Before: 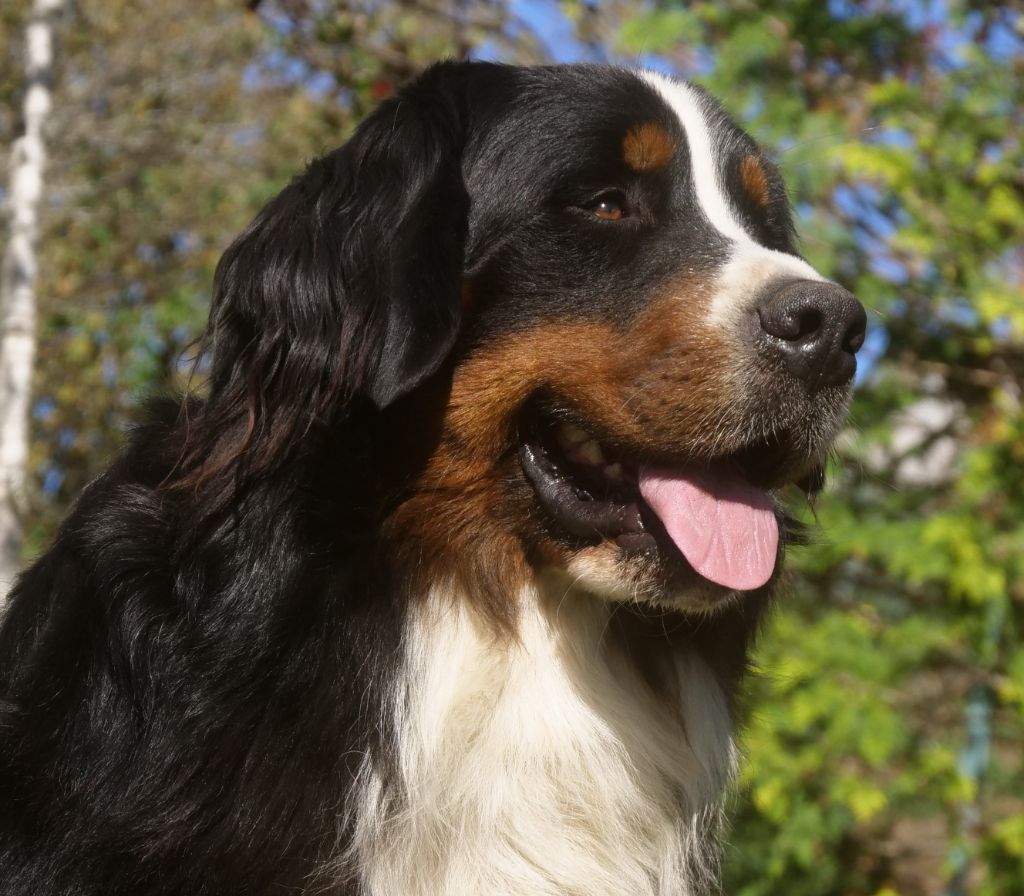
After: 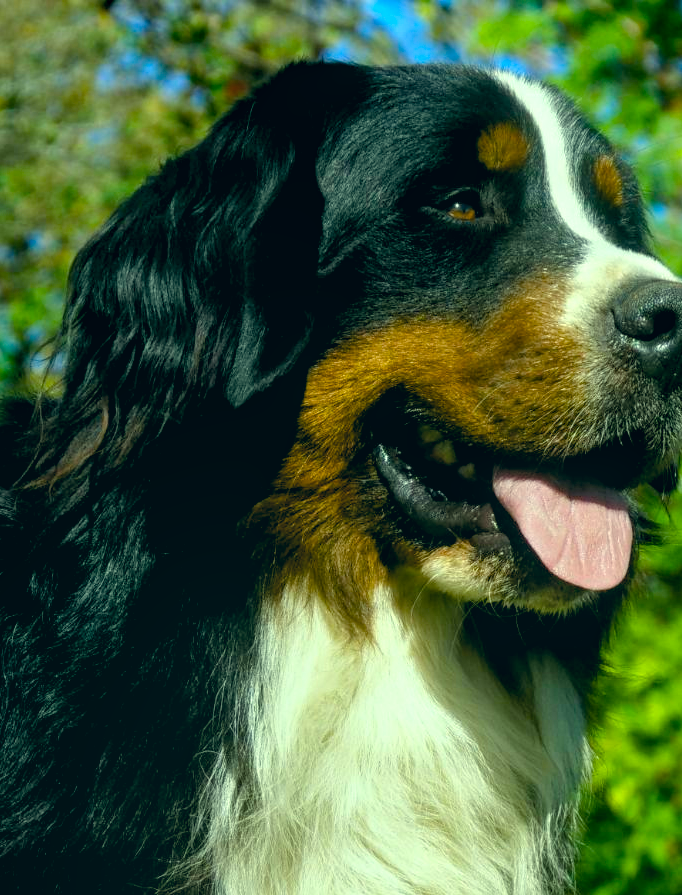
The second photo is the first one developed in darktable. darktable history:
color balance rgb: perceptual saturation grading › global saturation 20%, perceptual saturation grading › highlights -25%, perceptual saturation grading › shadows 25%, global vibrance 50%
rgb levels: levels [[0.01, 0.419, 0.839], [0, 0.5, 1], [0, 0.5, 1]]
color correction: highlights a* -20.08, highlights b* 9.8, shadows a* -20.4, shadows b* -10.76
tone equalizer: on, module defaults
local contrast: on, module defaults
crop and rotate: left 14.292%, right 19.041%
